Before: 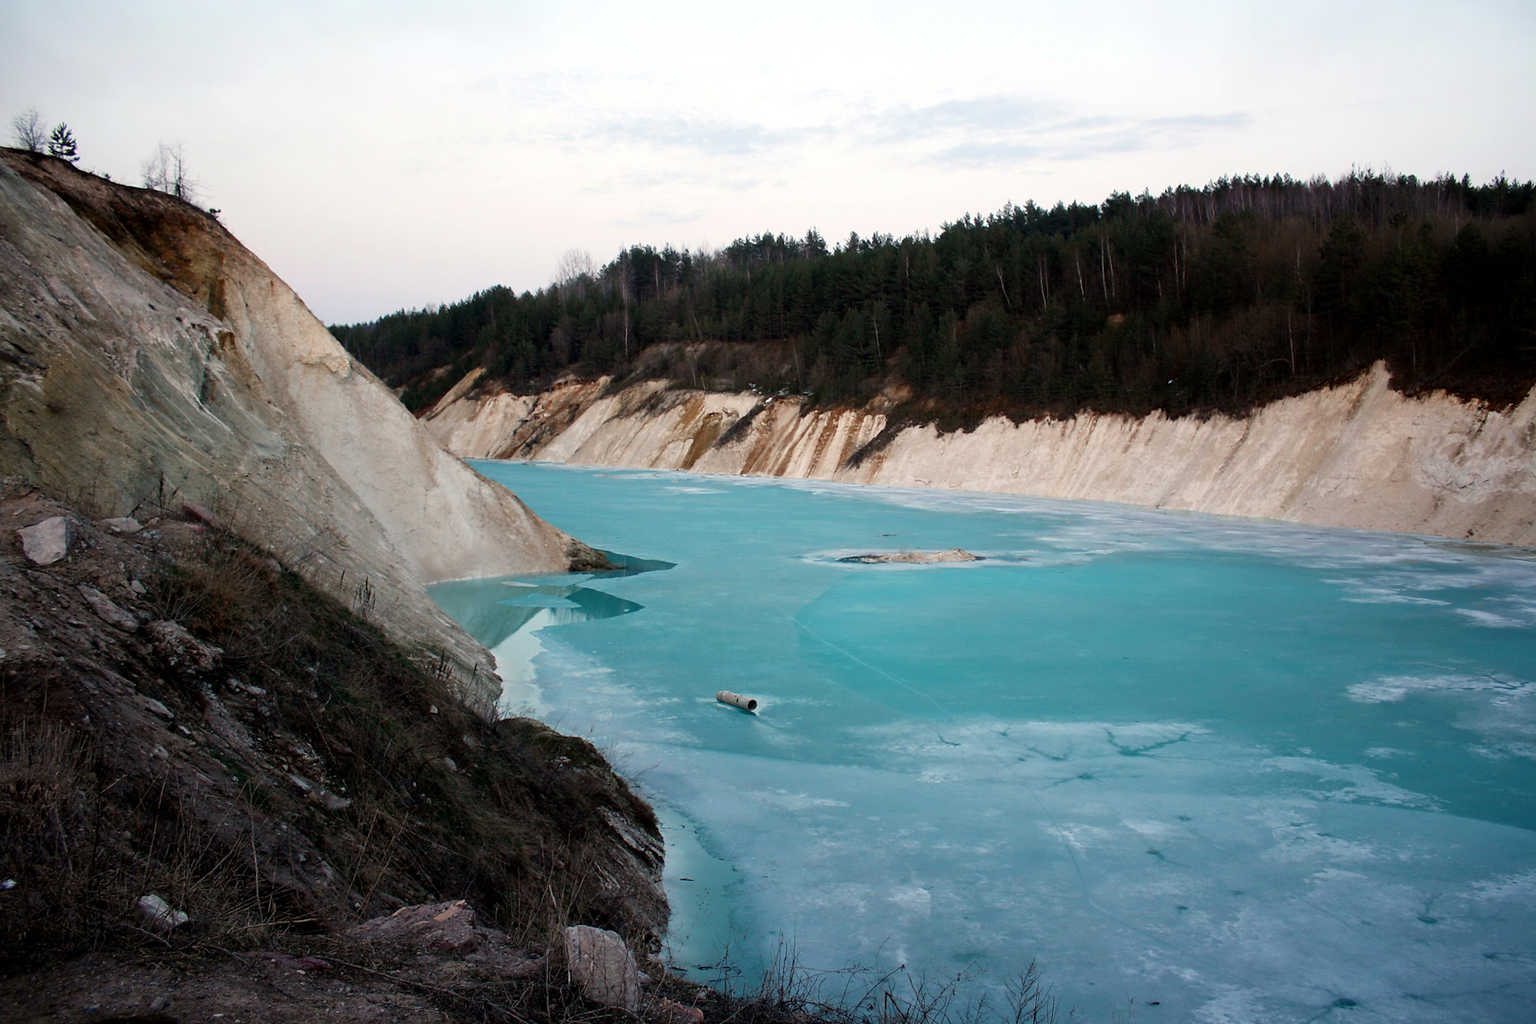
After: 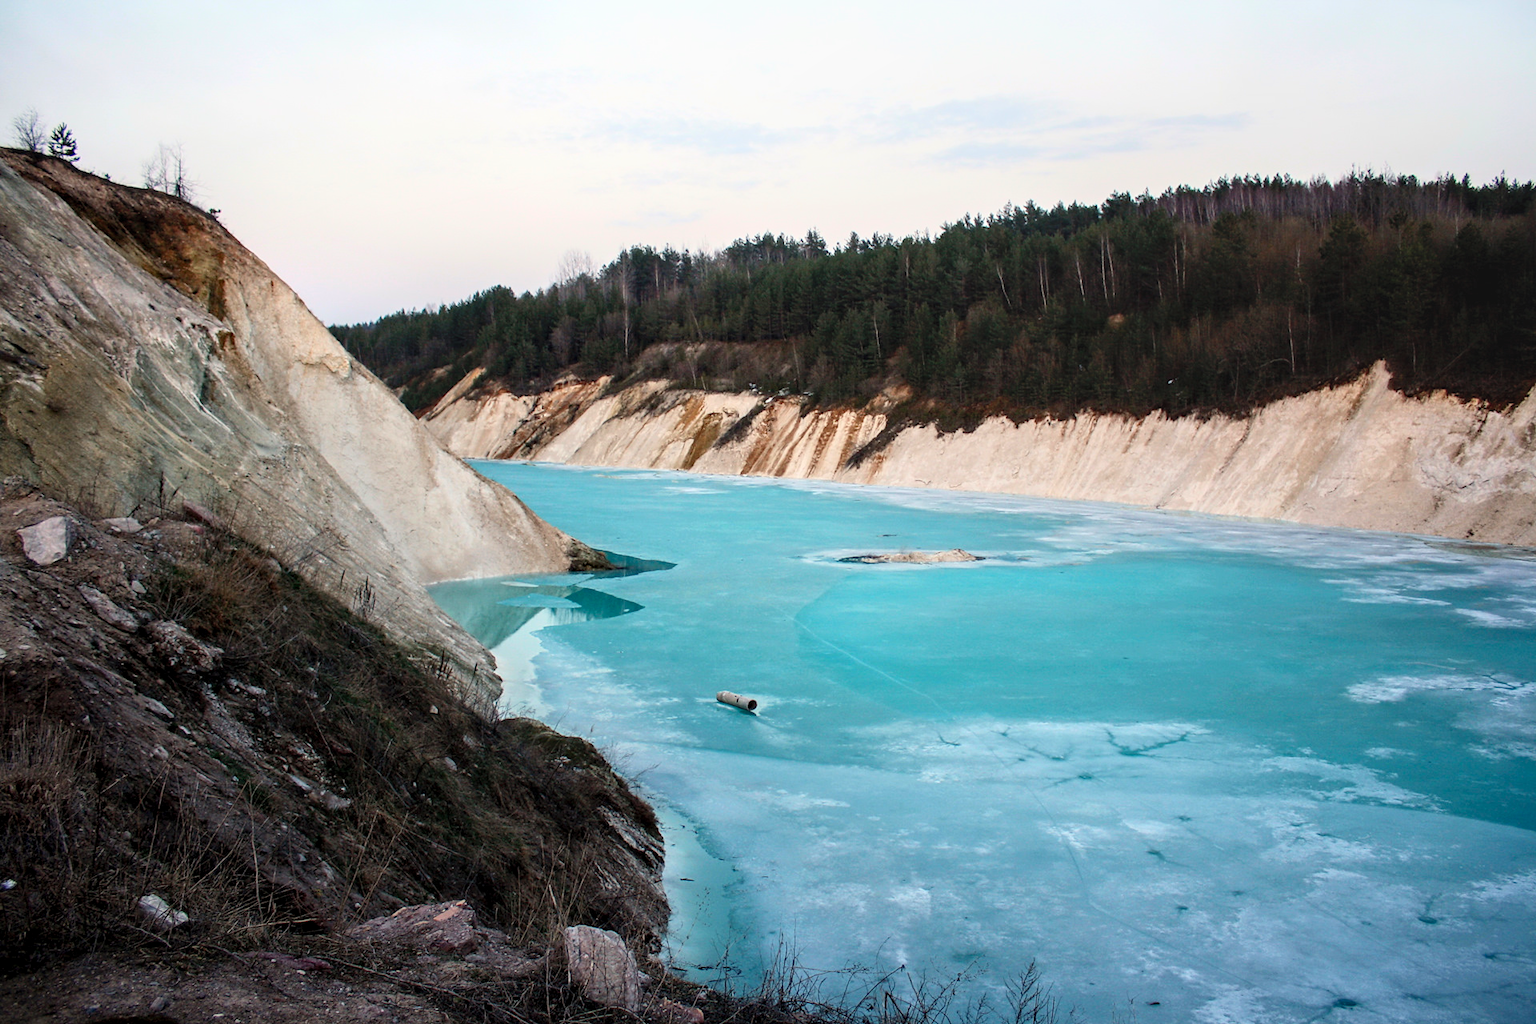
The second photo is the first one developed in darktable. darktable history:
contrast brightness saturation: contrast 0.196, brightness 0.17, saturation 0.224
local contrast: on, module defaults
